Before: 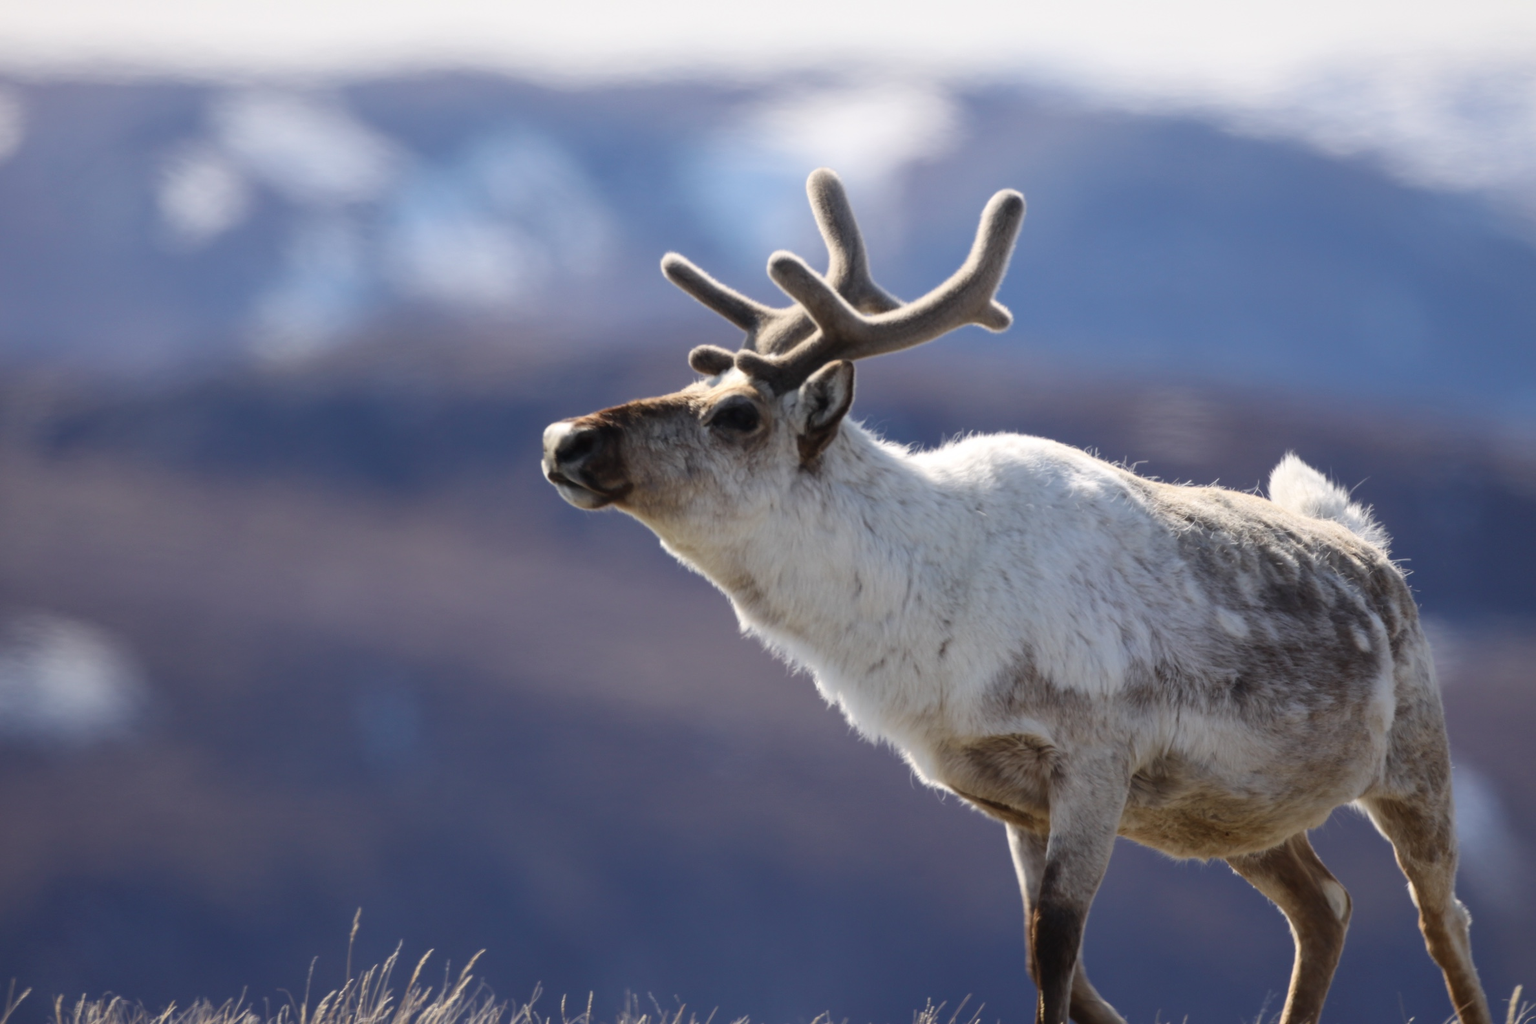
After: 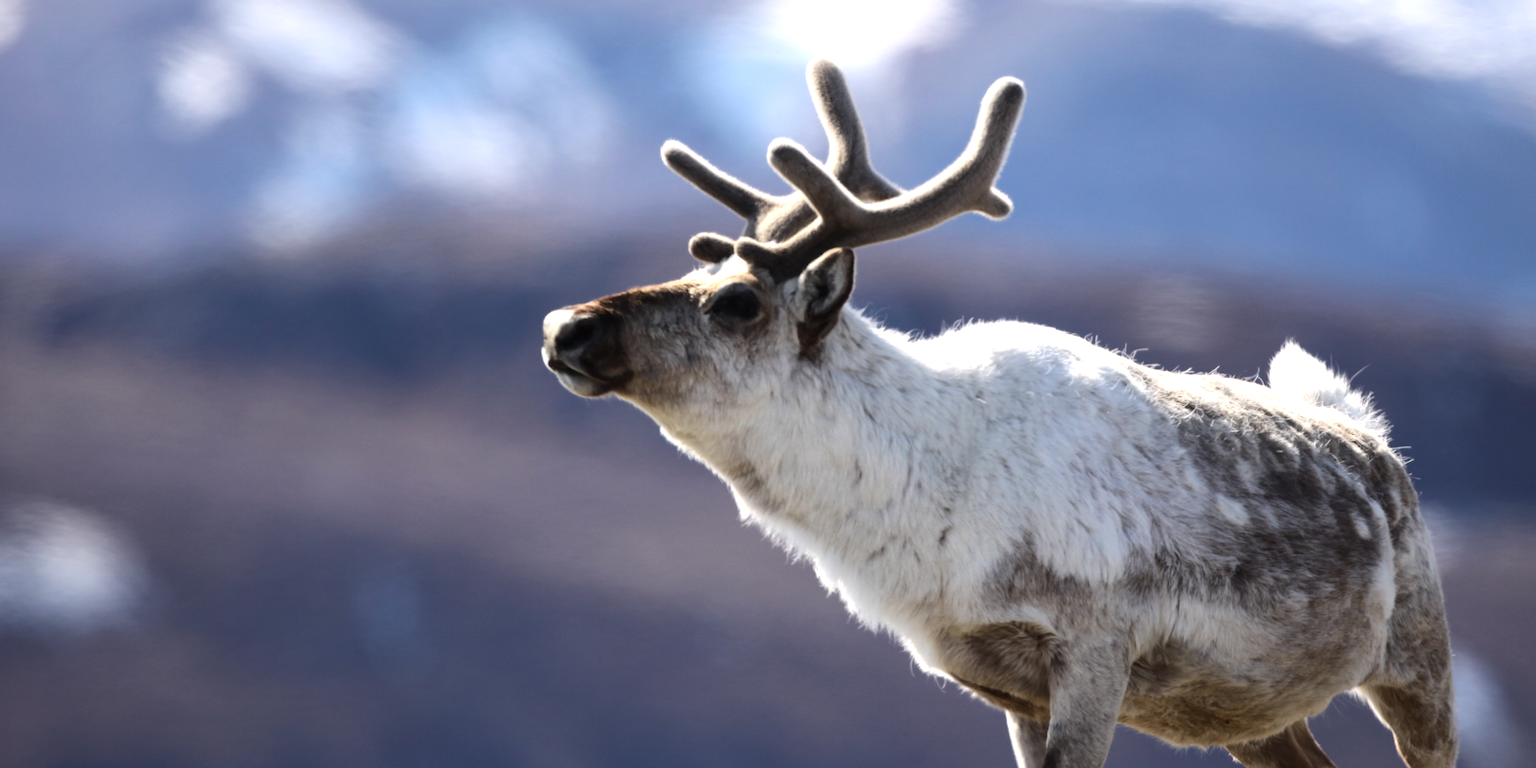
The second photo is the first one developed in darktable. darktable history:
crop: top 11.038%, bottom 13.962%
tone equalizer: -8 EV -0.75 EV, -7 EV -0.7 EV, -6 EV -0.6 EV, -5 EV -0.4 EV, -3 EV 0.4 EV, -2 EV 0.6 EV, -1 EV 0.7 EV, +0 EV 0.75 EV, edges refinement/feathering 500, mask exposure compensation -1.57 EV, preserve details no
